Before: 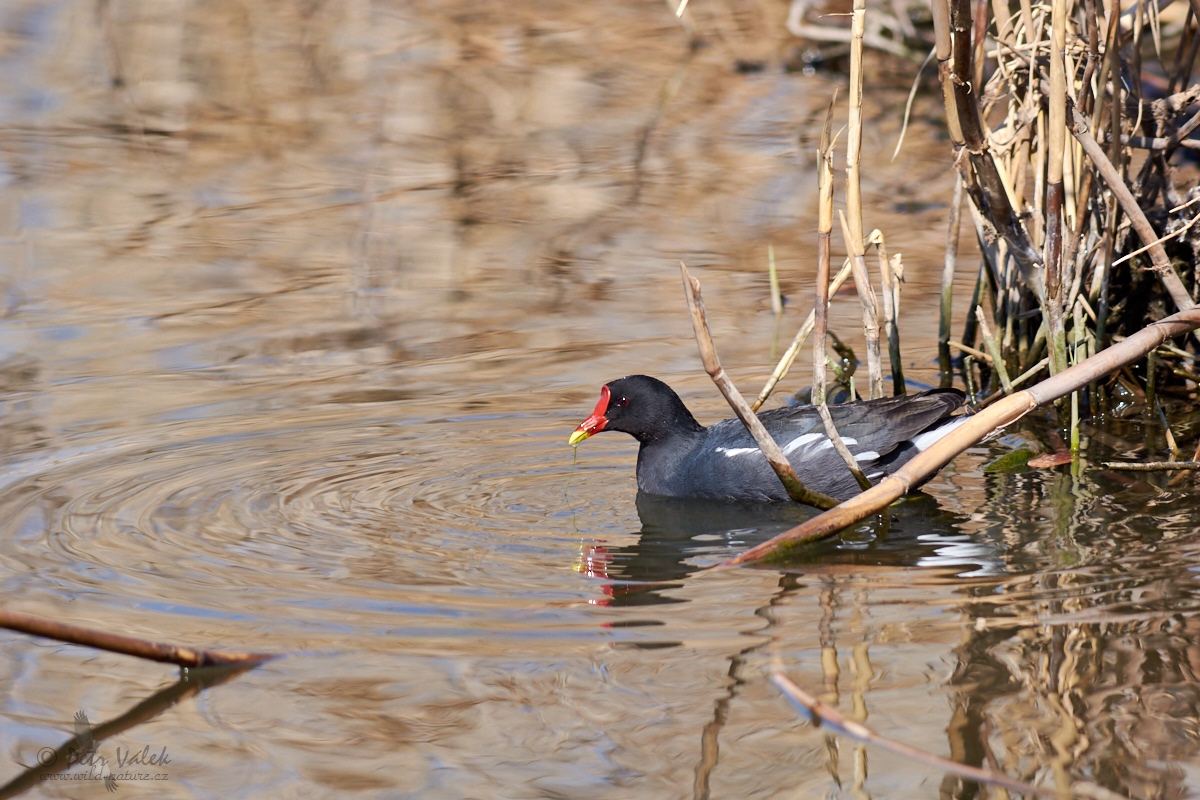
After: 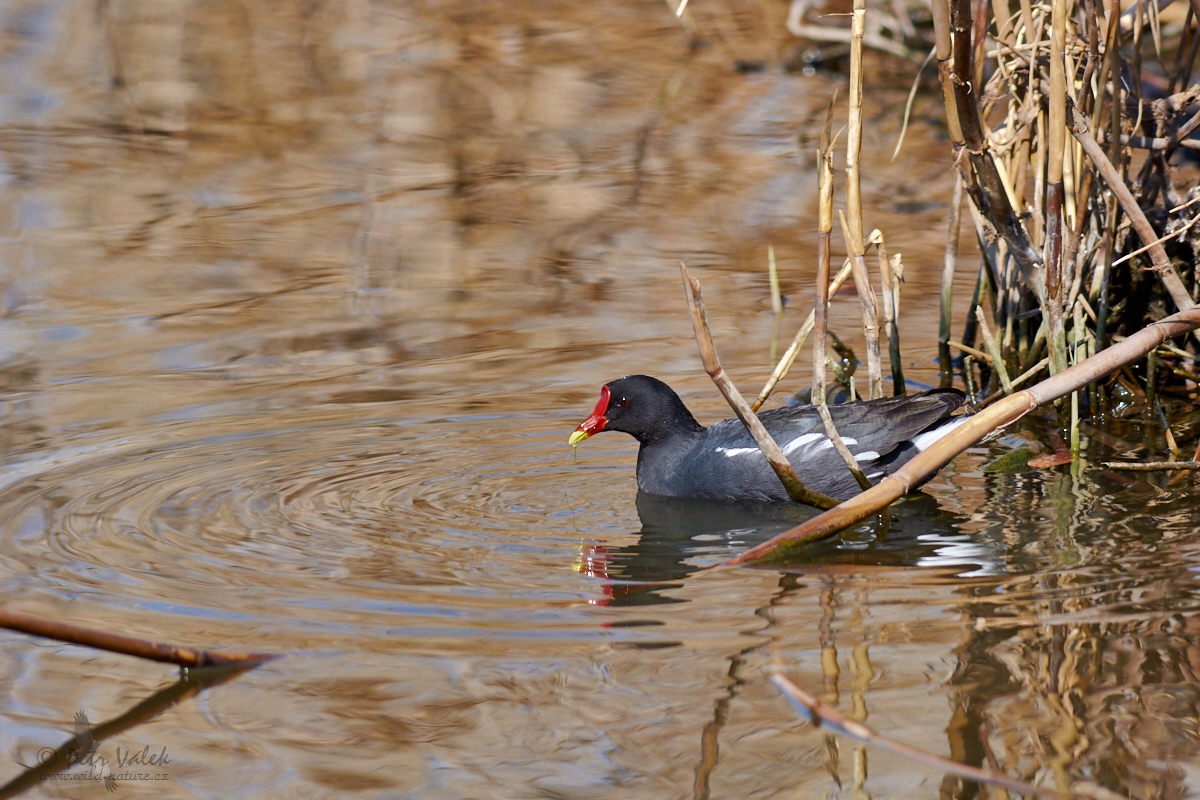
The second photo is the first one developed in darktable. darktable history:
color zones: curves: ch0 [(0.11, 0.396) (0.195, 0.36) (0.25, 0.5) (0.303, 0.412) (0.357, 0.544) (0.75, 0.5) (0.967, 0.328)]; ch1 [(0, 0.468) (0.112, 0.512) (0.202, 0.6) (0.25, 0.5) (0.307, 0.352) (0.357, 0.544) (0.75, 0.5) (0.963, 0.524)]
shadows and highlights: low approximation 0.01, soften with gaussian
